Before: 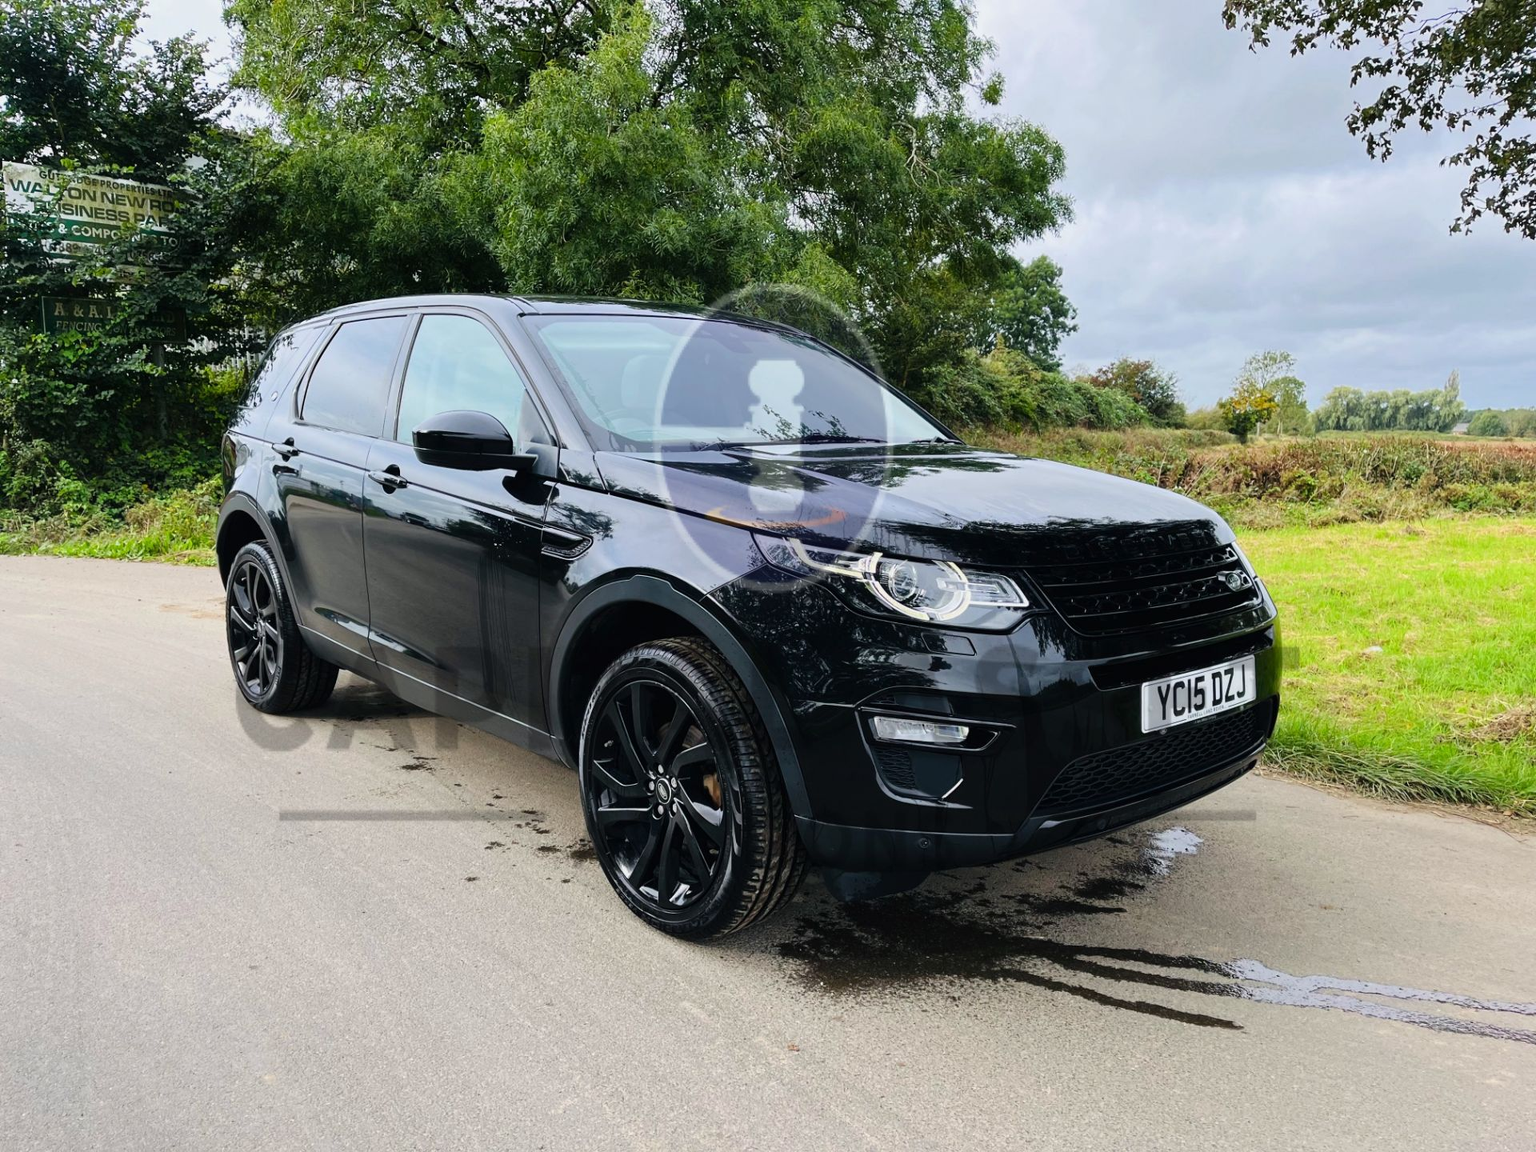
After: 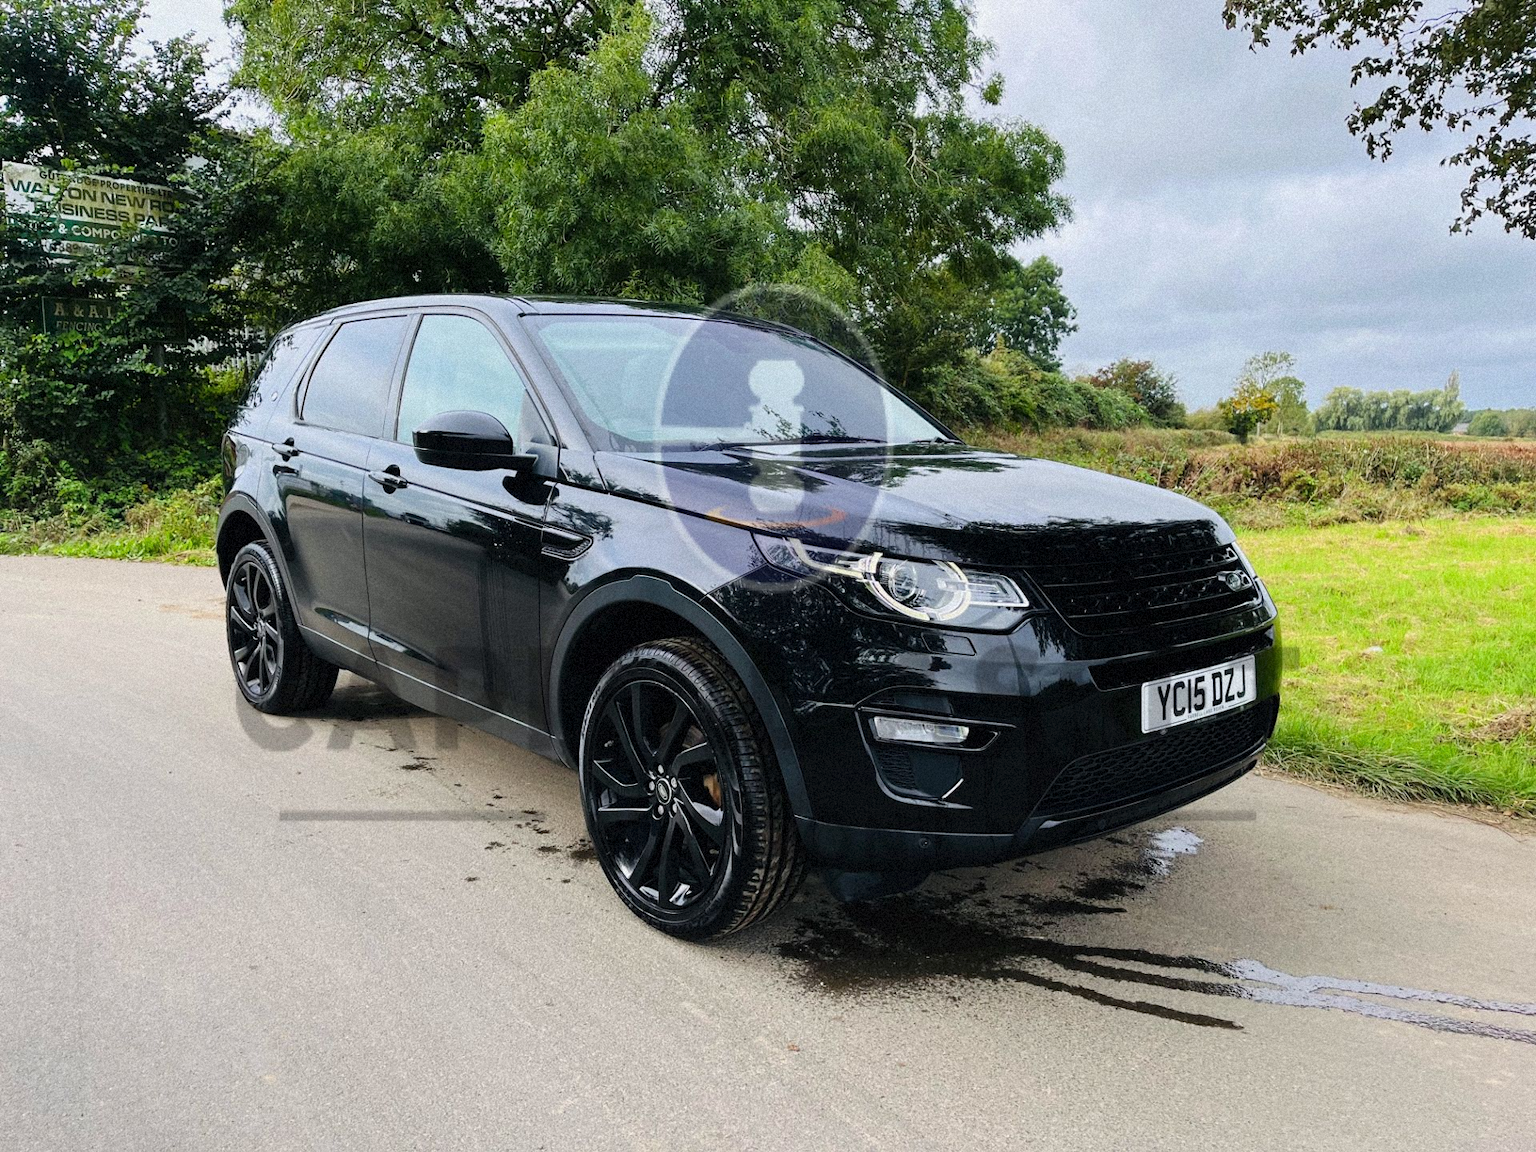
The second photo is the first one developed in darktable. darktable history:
exposure: compensate highlight preservation false
grain: mid-tones bias 0%
